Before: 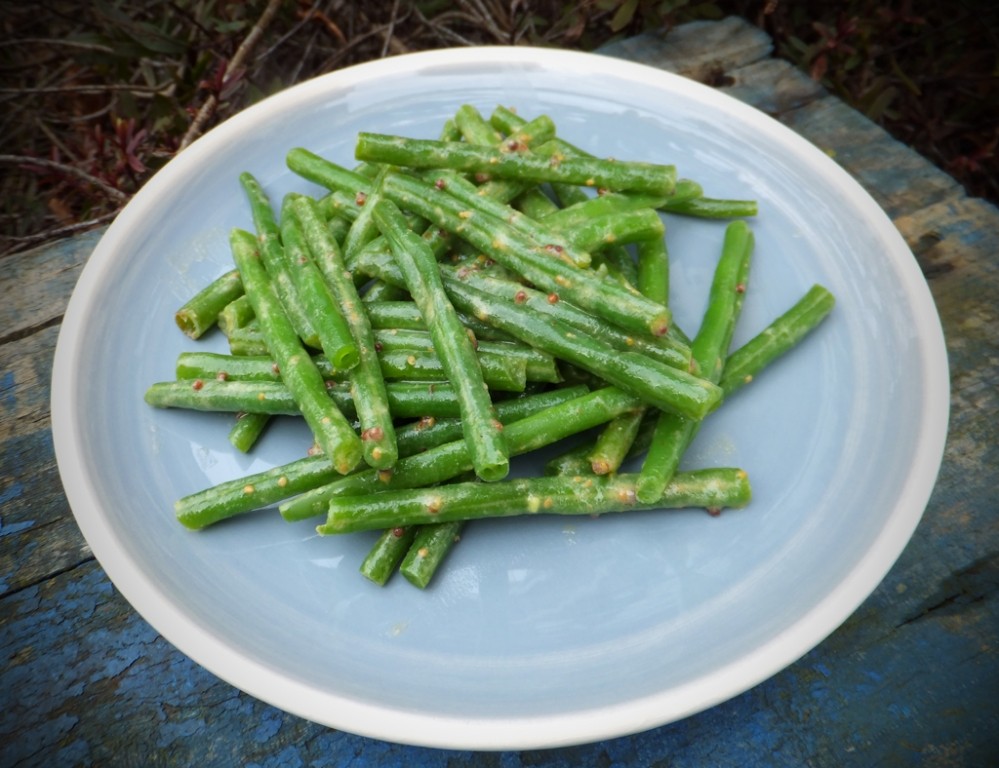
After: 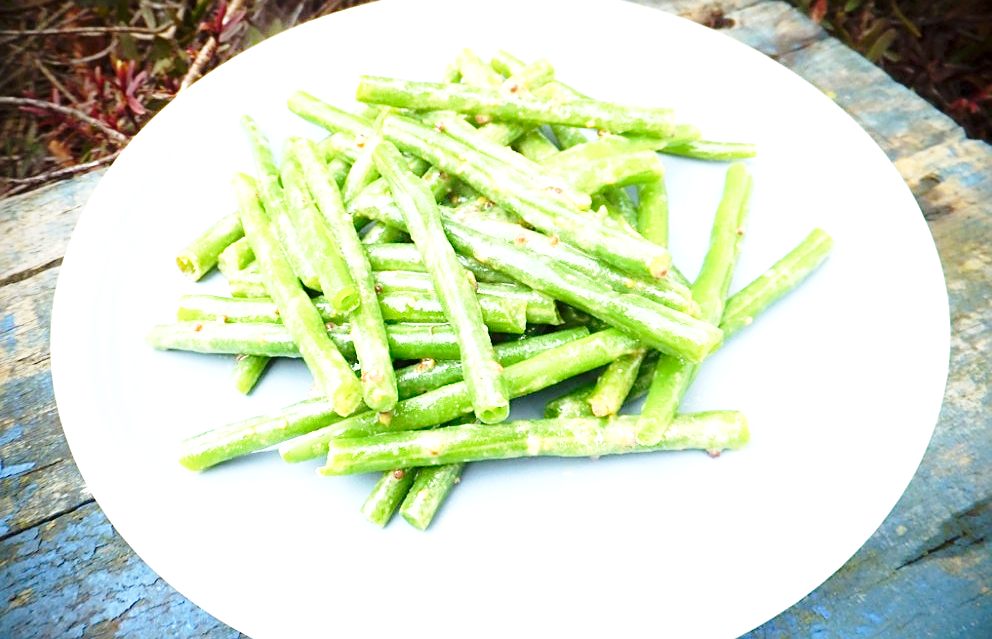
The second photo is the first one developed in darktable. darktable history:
exposure: black level correction 0.001, exposure 1.646 EV, compensate exposure bias true, compensate highlight preservation false
contrast equalizer: octaves 7, y [[0.6 ×6], [0.55 ×6], [0 ×6], [0 ×6], [0 ×6]], mix -0.3
crop: top 7.625%, bottom 8.027%
sharpen: on, module defaults
base curve: curves: ch0 [(0, 0) (0.028, 0.03) (0.121, 0.232) (0.46, 0.748) (0.859, 0.968) (1, 1)], preserve colors none
